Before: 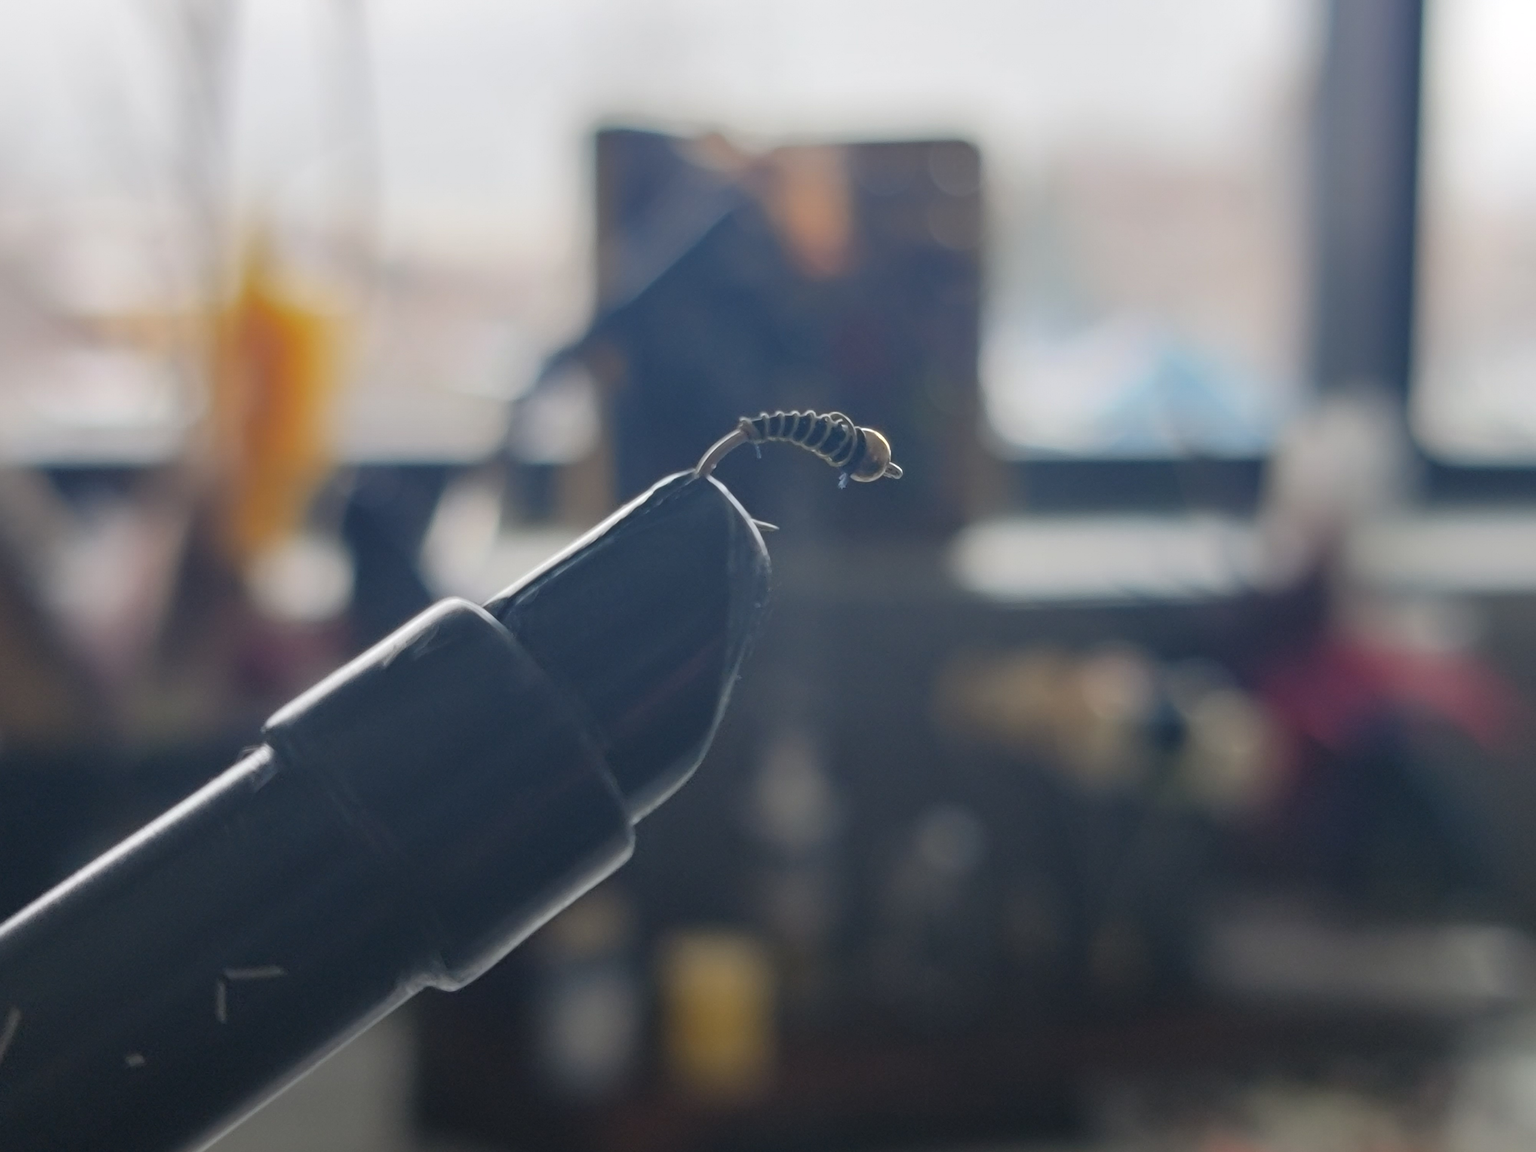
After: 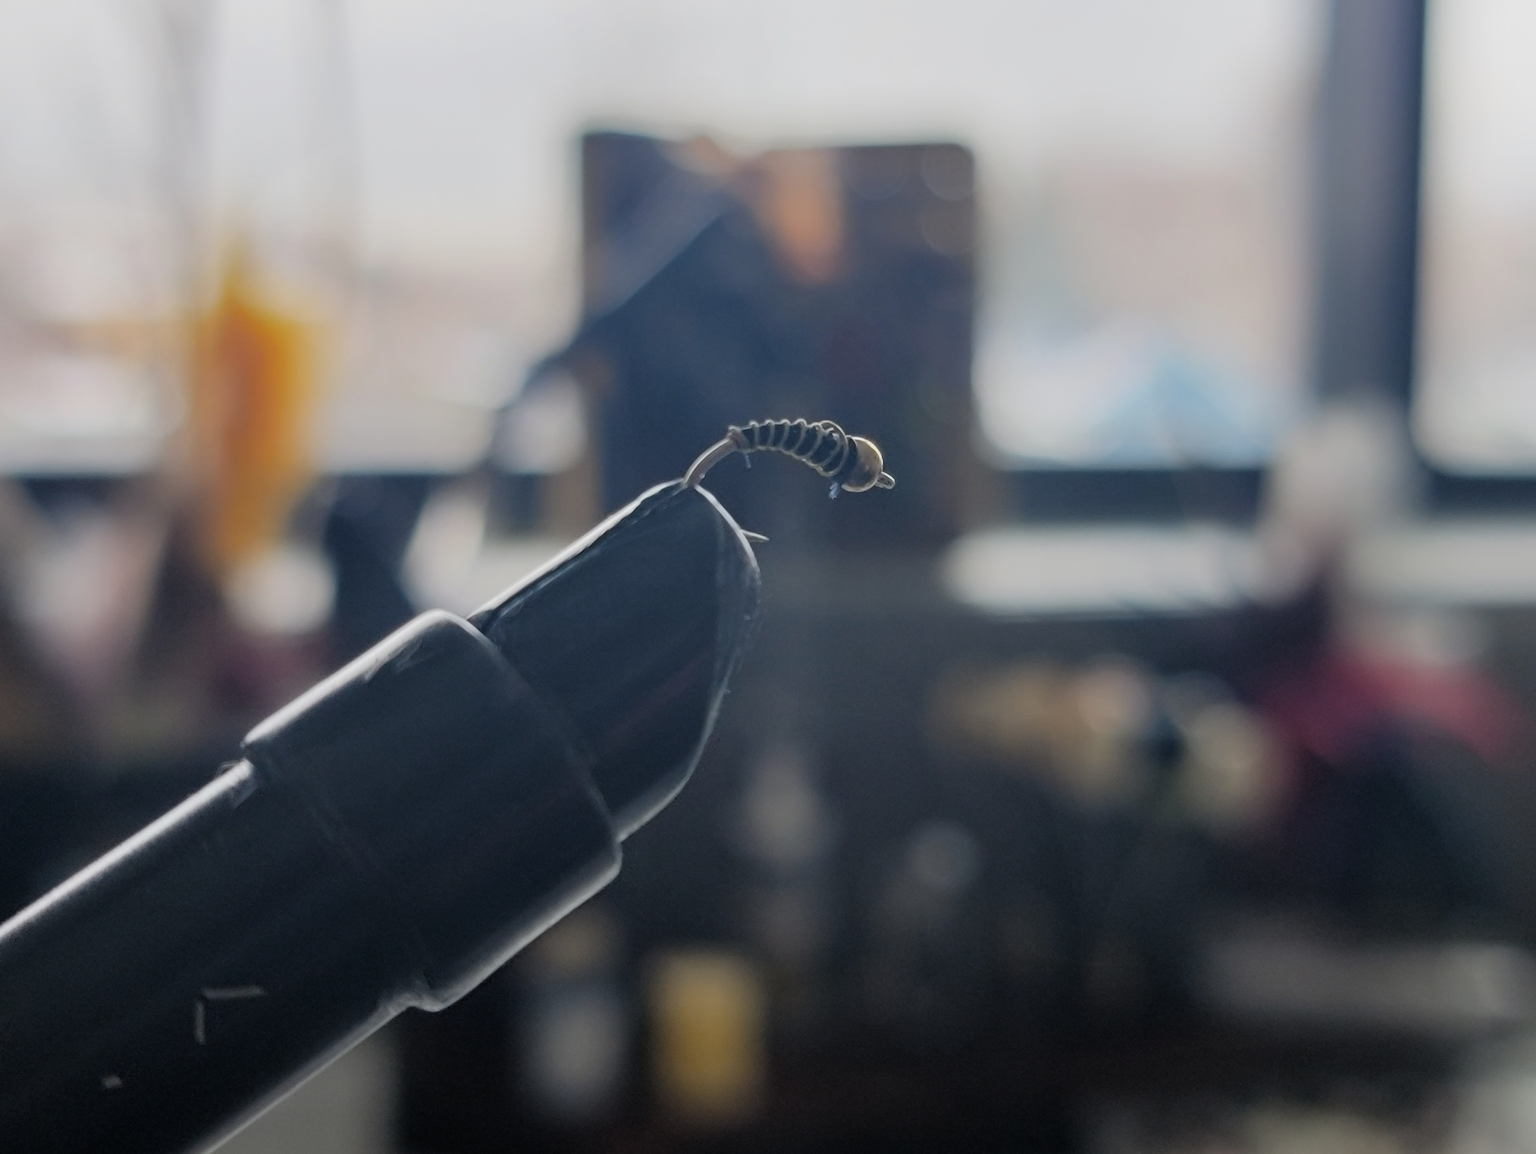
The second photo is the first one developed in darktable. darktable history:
crop: left 1.684%, right 0.281%, bottom 1.786%
filmic rgb: black relative exposure -8.03 EV, white relative exposure 4.04 EV, hardness 4.17, latitude 49.51%, contrast 1.1
